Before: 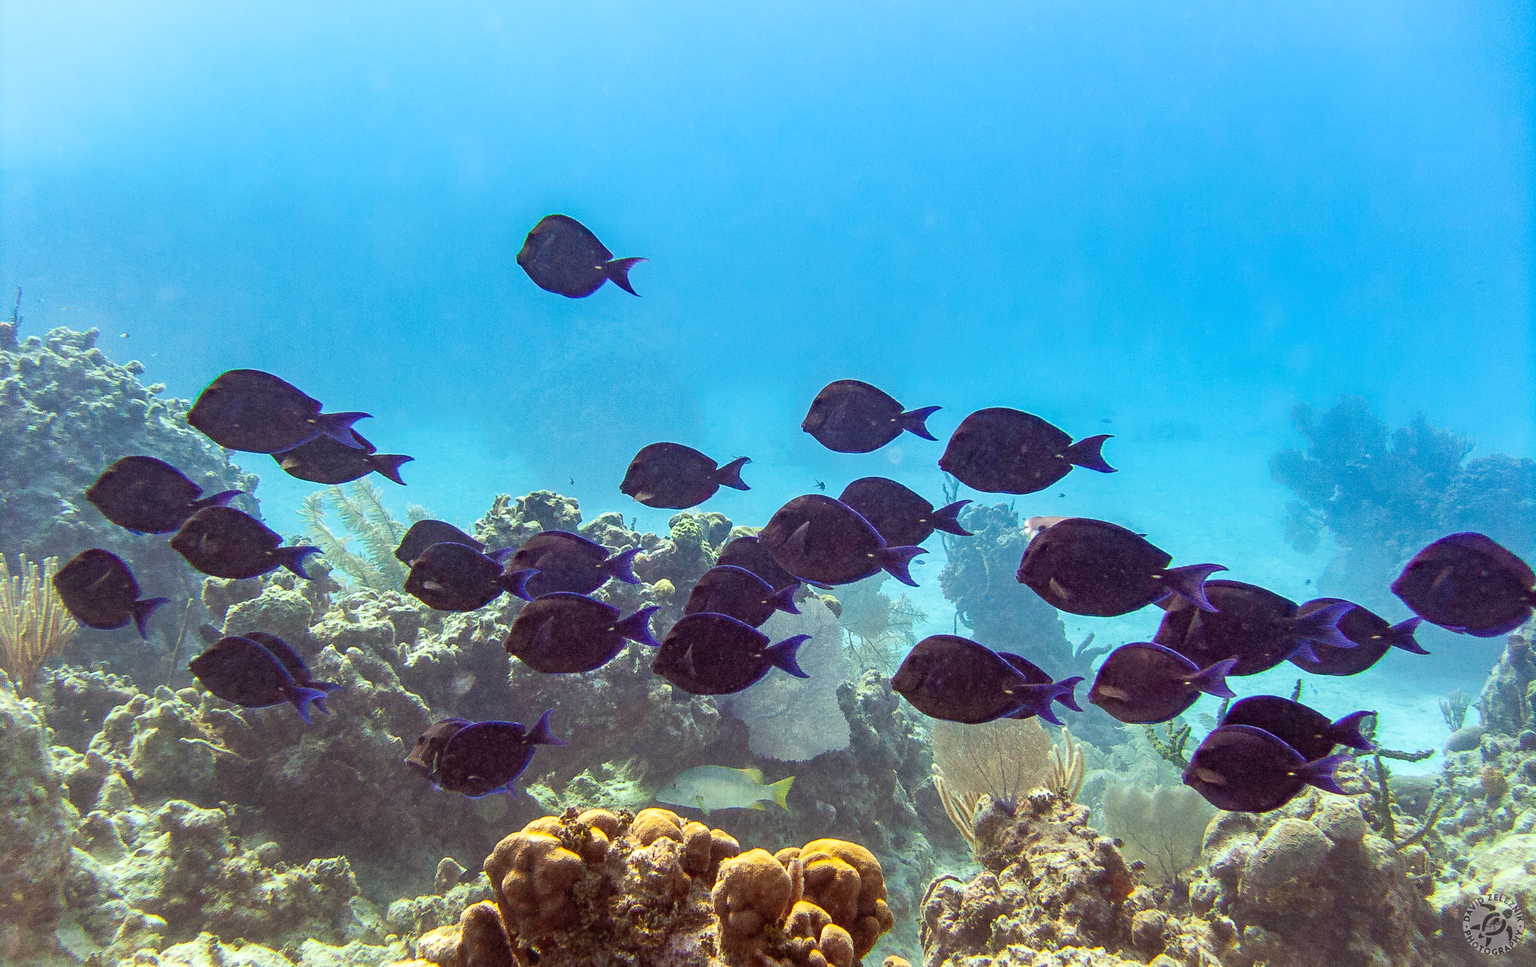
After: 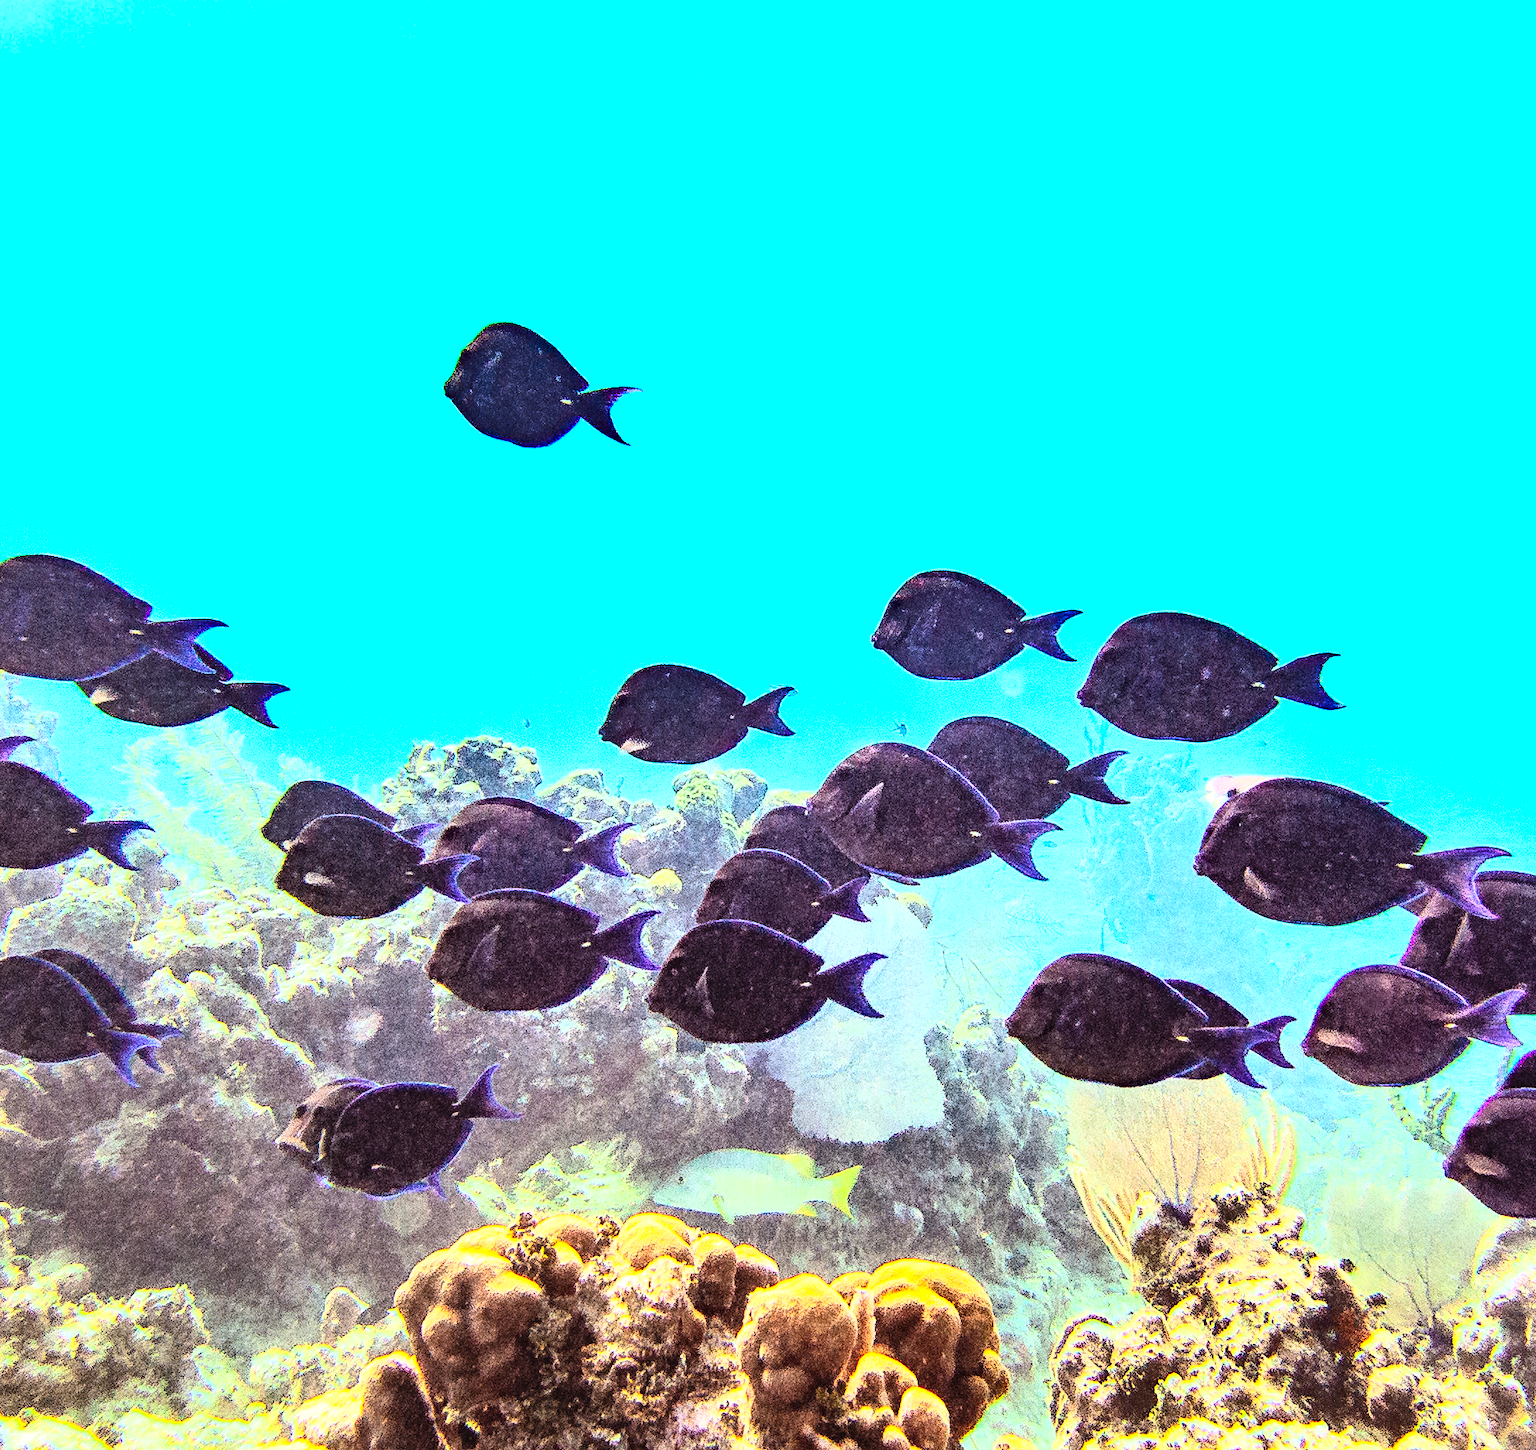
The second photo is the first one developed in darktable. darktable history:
crop and rotate: left 14.385%, right 18.948%
haze removal: compatibility mode true, adaptive false
color balance: lift [1.007, 1, 1, 1], gamma [1.097, 1, 1, 1]
contrast brightness saturation: contrast 0.2, brightness 0.16, saturation 0.22
color correction: highlights a* 0.003, highlights b* -0.283
rgb curve: curves: ch0 [(0, 0) (0.21, 0.15) (0.24, 0.21) (0.5, 0.75) (0.75, 0.96) (0.89, 0.99) (1, 1)]; ch1 [(0, 0.02) (0.21, 0.13) (0.25, 0.2) (0.5, 0.67) (0.75, 0.9) (0.89, 0.97) (1, 1)]; ch2 [(0, 0.02) (0.21, 0.13) (0.25, 0.2) (0.5, 0.67) (0.75, 0.9) (0.89, 0.97) (1, 1)], compensate middle gray true
shadows and highlights: shadows 60, highlights -60.23, soften with gaussian
local contrast: highlights 100%, shadows 100%, detail 120%, midtone range 0.2
